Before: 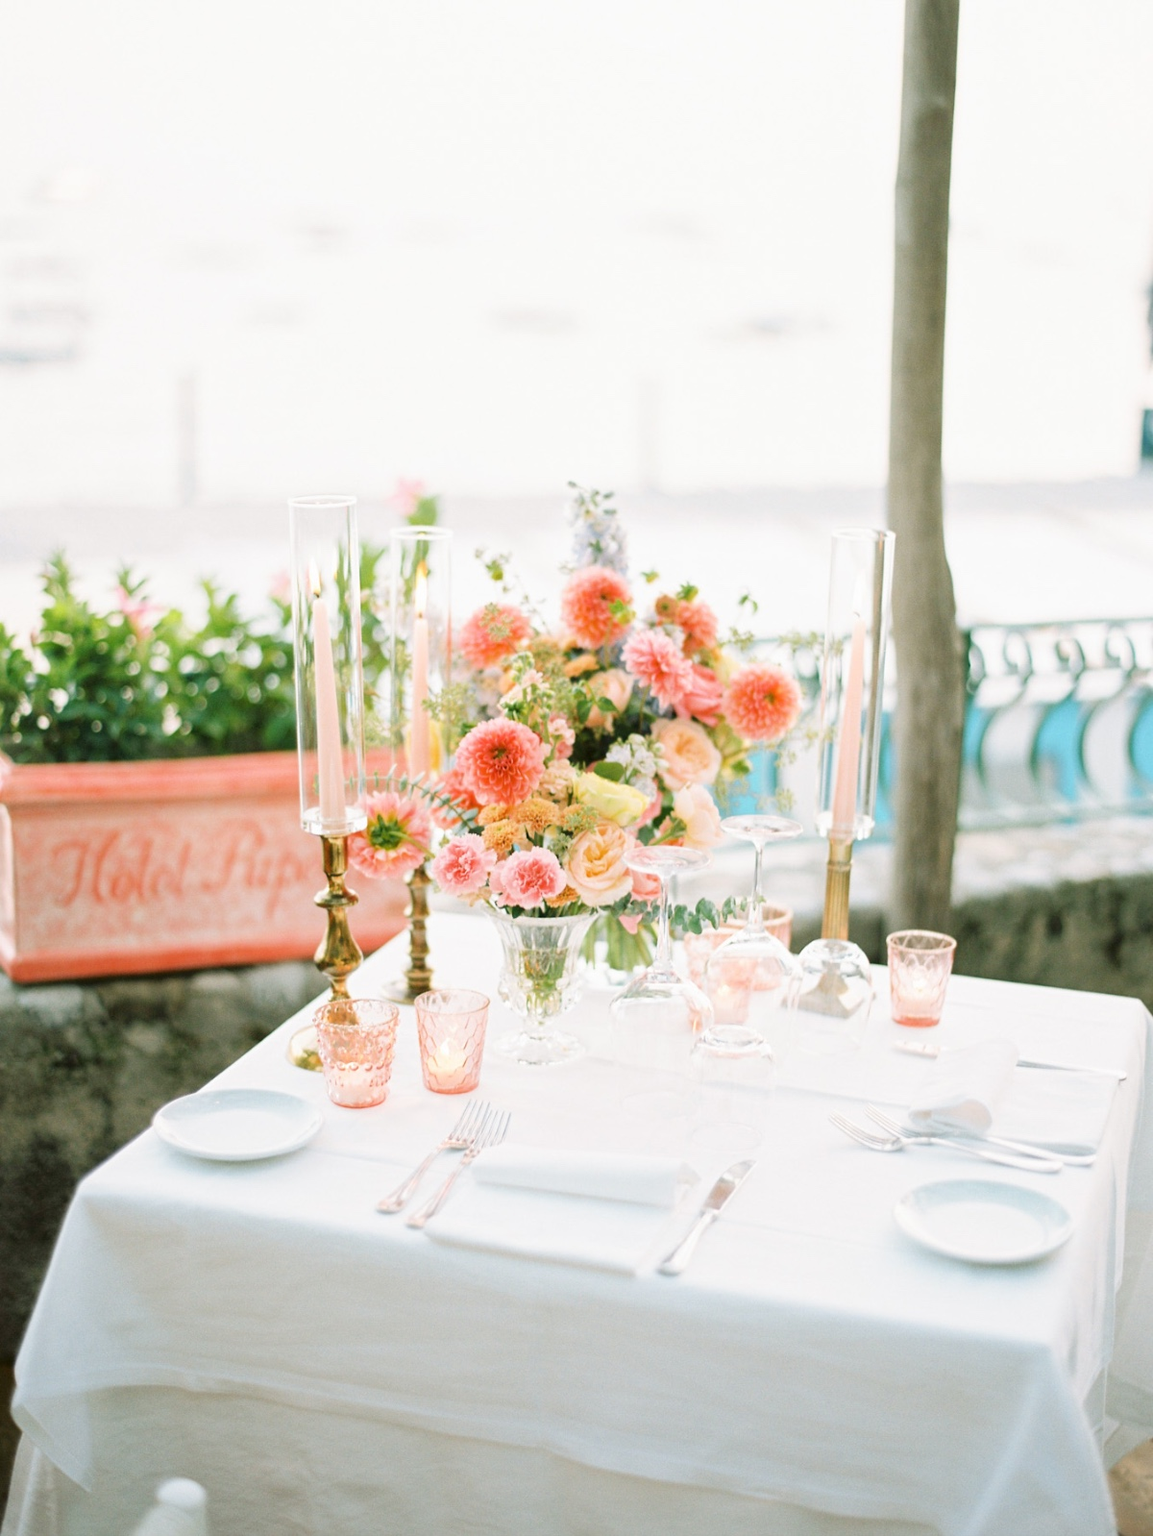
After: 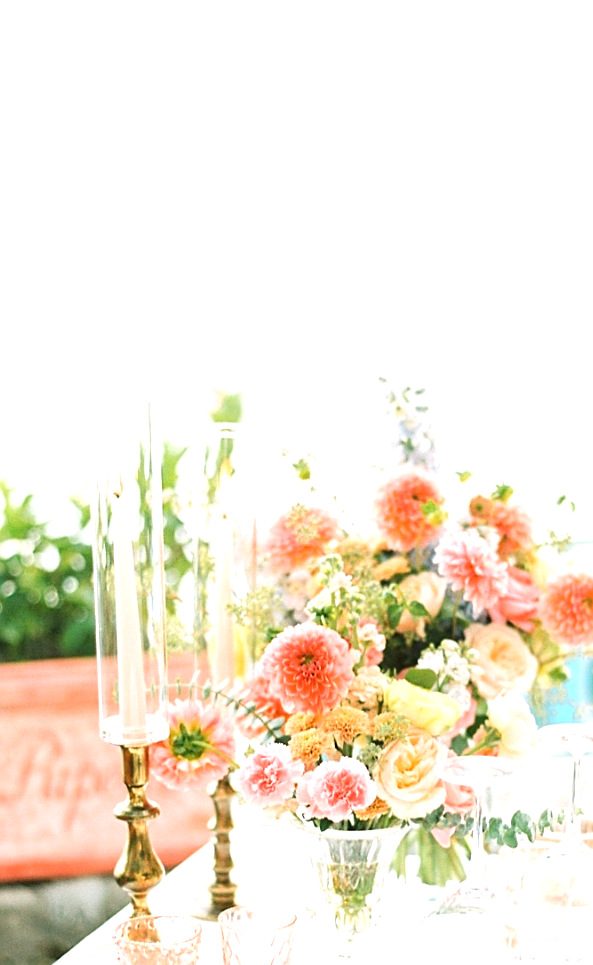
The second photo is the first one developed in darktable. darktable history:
crop: left 17.785%, top 7.793%, right 32.73%, bottom 31.757%
sharpen: on, module defaults
exposure: black level correction -0.002, exposure 0.546 EV, compensate highlight preservation false
